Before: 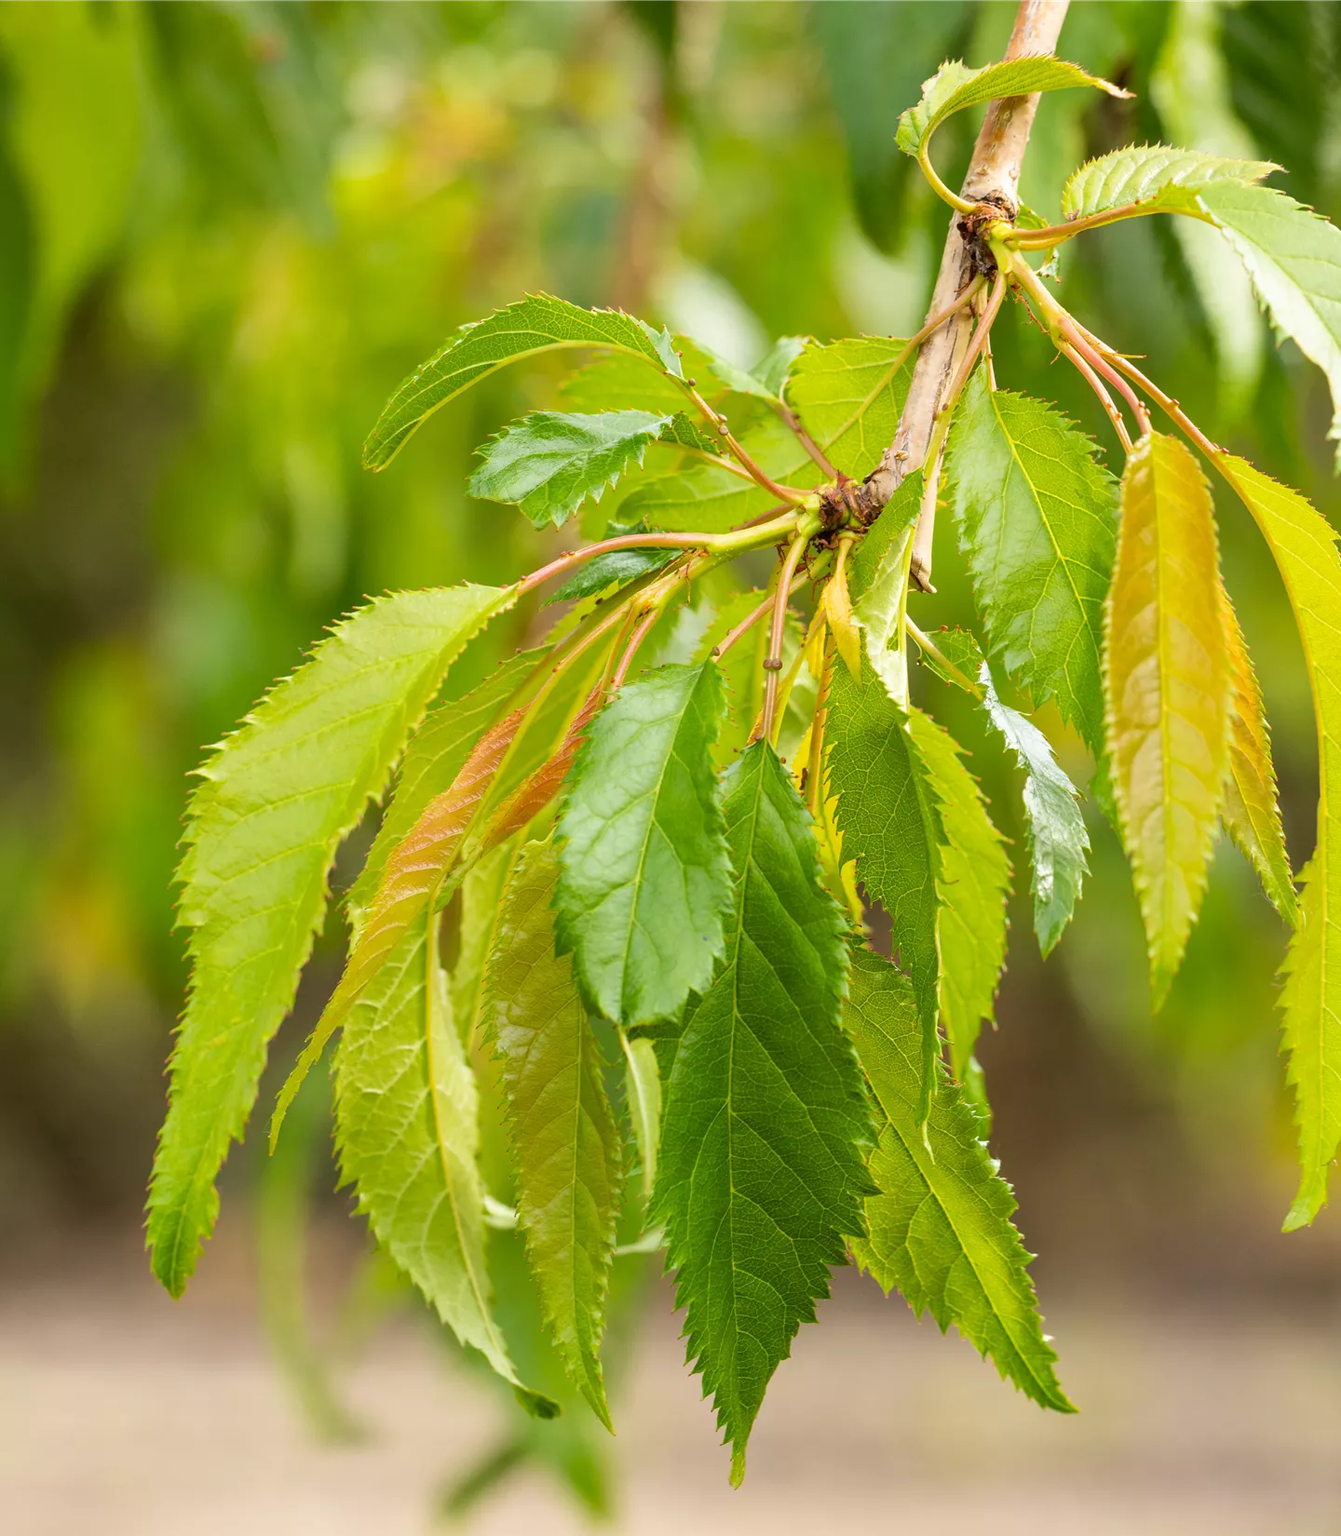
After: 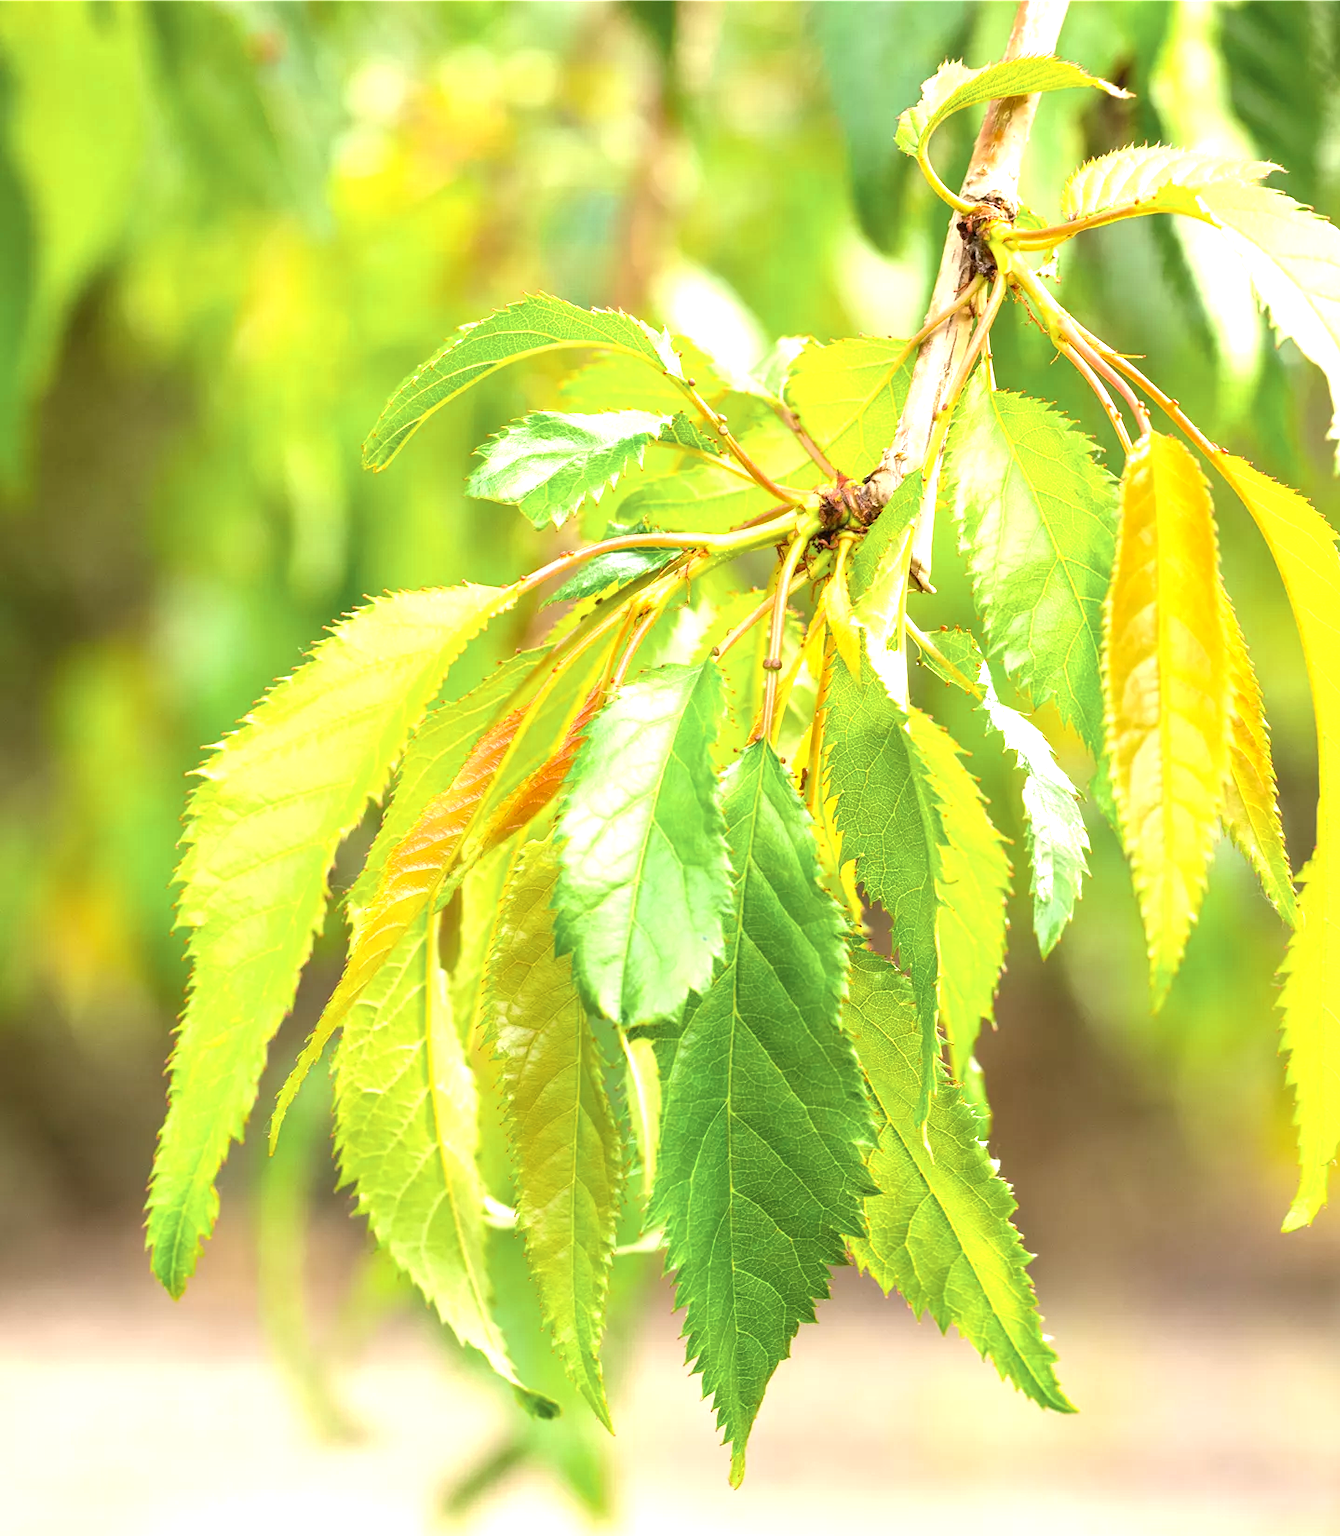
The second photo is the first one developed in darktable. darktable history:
exposure: black level correction 0, exposure 1.199 EV, compensate highlight preservation false
color zones: curves: ch0 [(0.099, 0.624) (0.257, 0.596) (0.384, 0.376) (0.529, 0.492) (0.697, 0.564) (0.768, 0.532) (0.908, 0.644)]; ch1 [(0.112, 0.564) (0.254, 0.612) (0.432, 0.676) (0.592, 0.456) (0.743, 0.684) (0.888, 0.536)]; ch2 [(0.25, 0.5) (0.469, 0.36) (0.75, 0.5)], mix -136.87%
